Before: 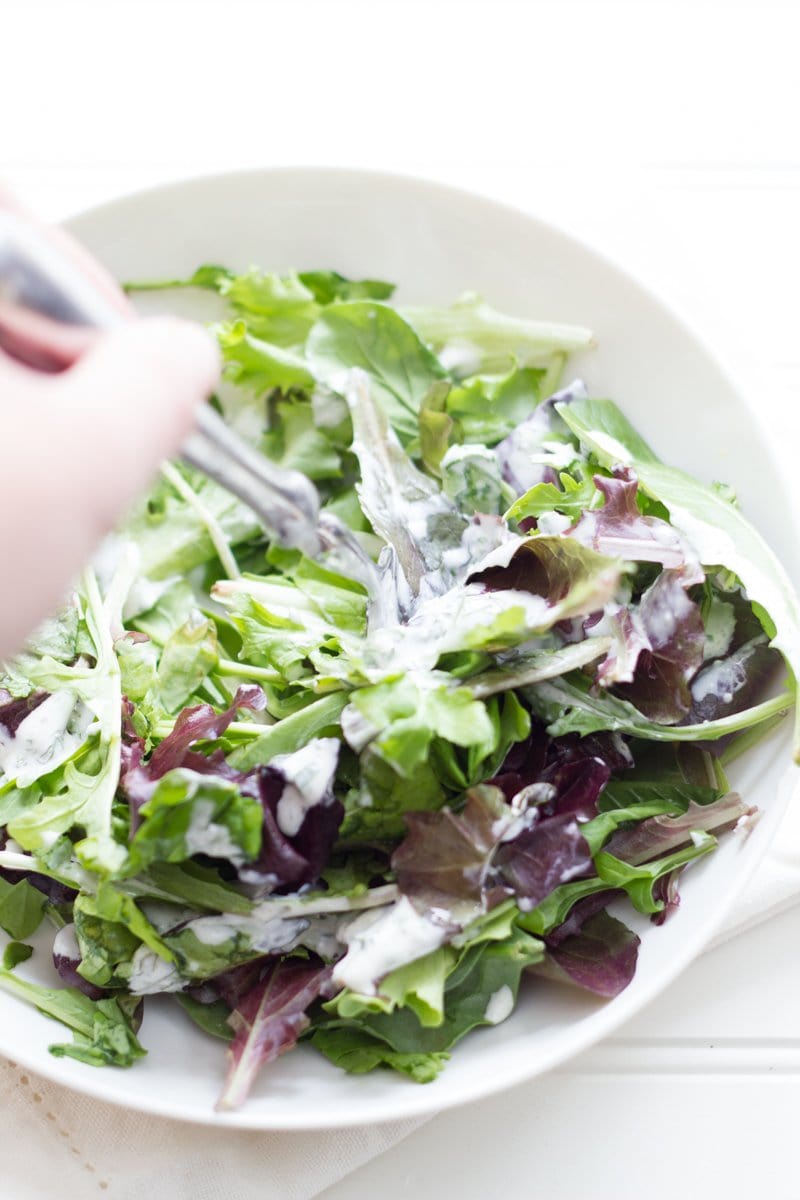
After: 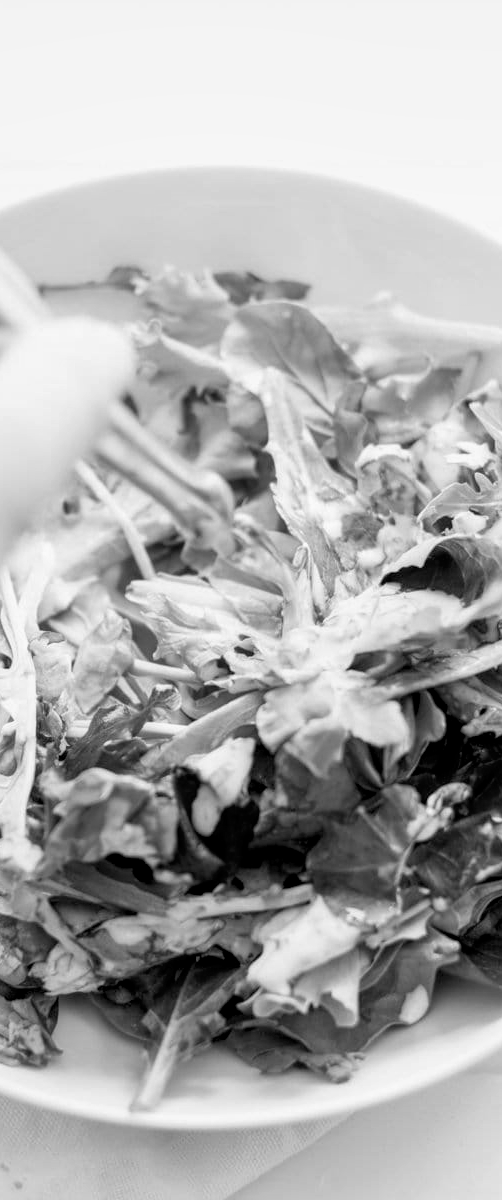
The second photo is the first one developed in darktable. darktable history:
crop: left 10.644%, right 26.528%
velvia: strength 30%
local contrast: on, module defaults
monochrome: on, module defaults
exposure: black level correction 0.009, exposure -0.159 EV, compensate highlight preservation false
